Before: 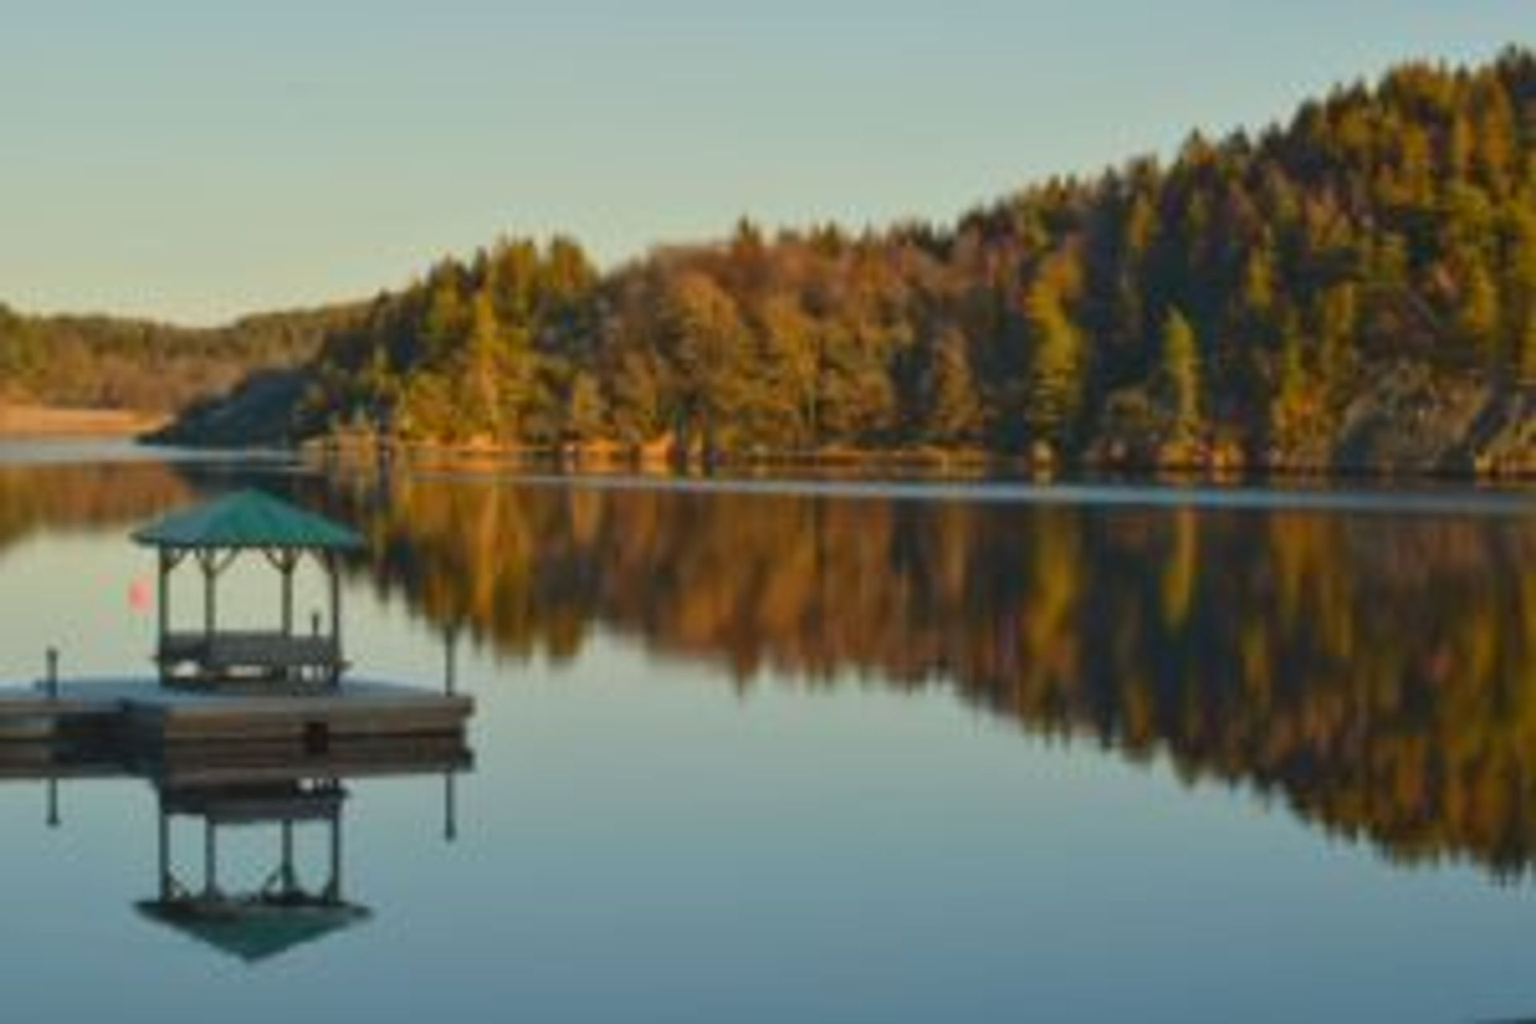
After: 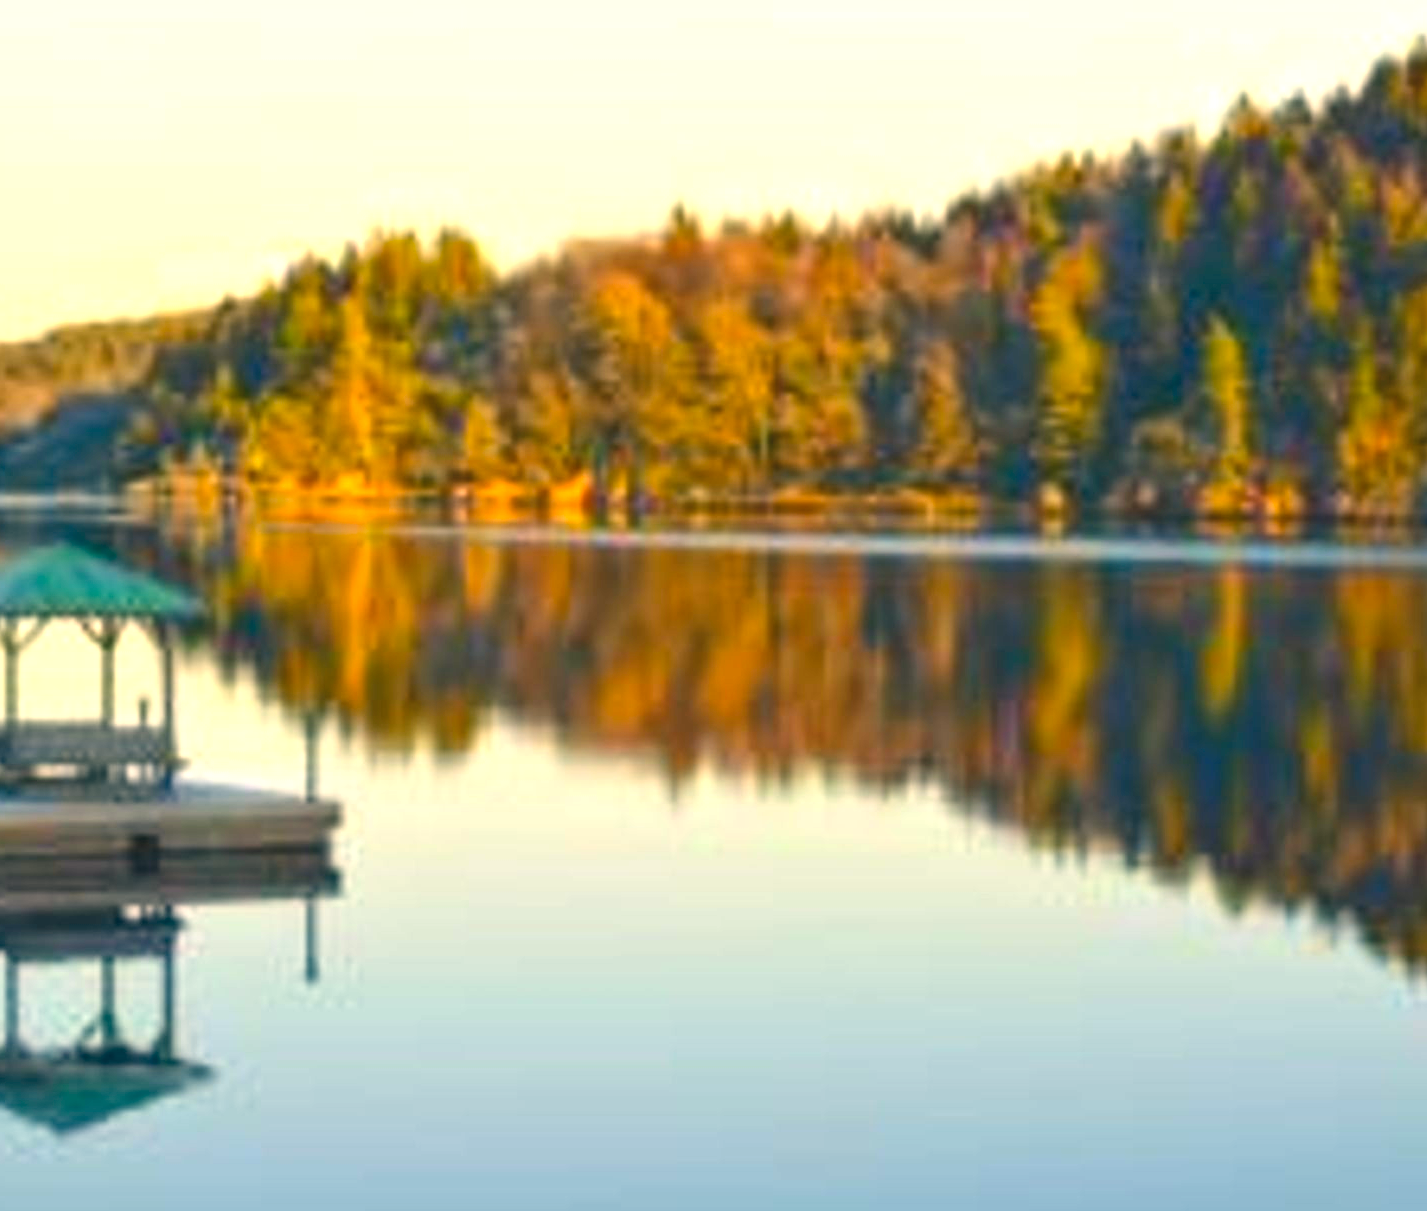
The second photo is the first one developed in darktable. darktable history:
exposure: black level correction 0, exposure 1.298 EV, compensate highlight preservation false
crop and rotate: left 13.117%, top 5.346%, right 12.541%
color balance rgb: shadows lift › luminance -9.667%, perceptual saturation grading › global saturation 19.818%
color correction: highlights a* 10.29, highlights b* 14.53, shadows a* -10.35, shadows b* -15.09
